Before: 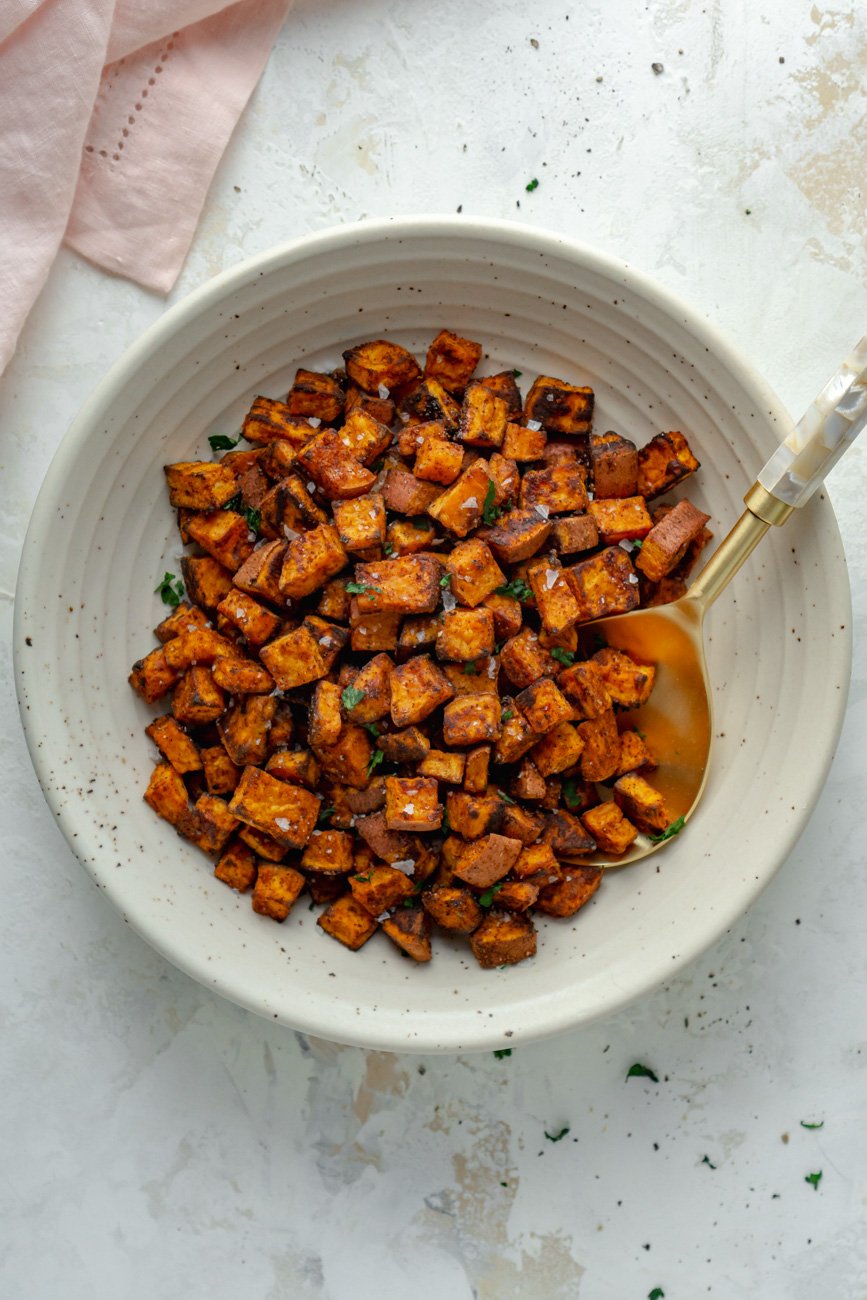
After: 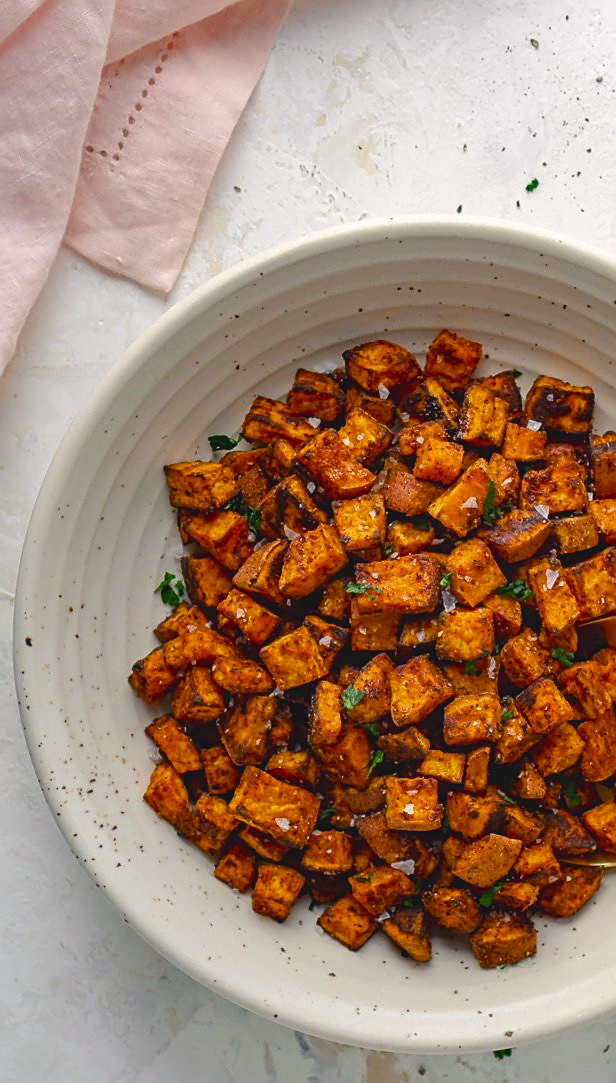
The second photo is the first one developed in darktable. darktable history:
white balance: red 0.967, blue 1.049
crop: right 28.885%, bottom 16.626%
color balance rgb: shadows lift › chroma 2%, shadows lift › hue 247.2°, power › chroma 0.3%, power › hue 25.2°, highlights gain › chroma 3%, highlights gain › hue 60°, global offset › luminance 0.75%, perceptual saturation grading › global saturation 20%, perceptual saturation grading › highlights -20%, perceptual saturation grading › shadows 30%, global vibrance 20%
sharpen: on, module defaults
